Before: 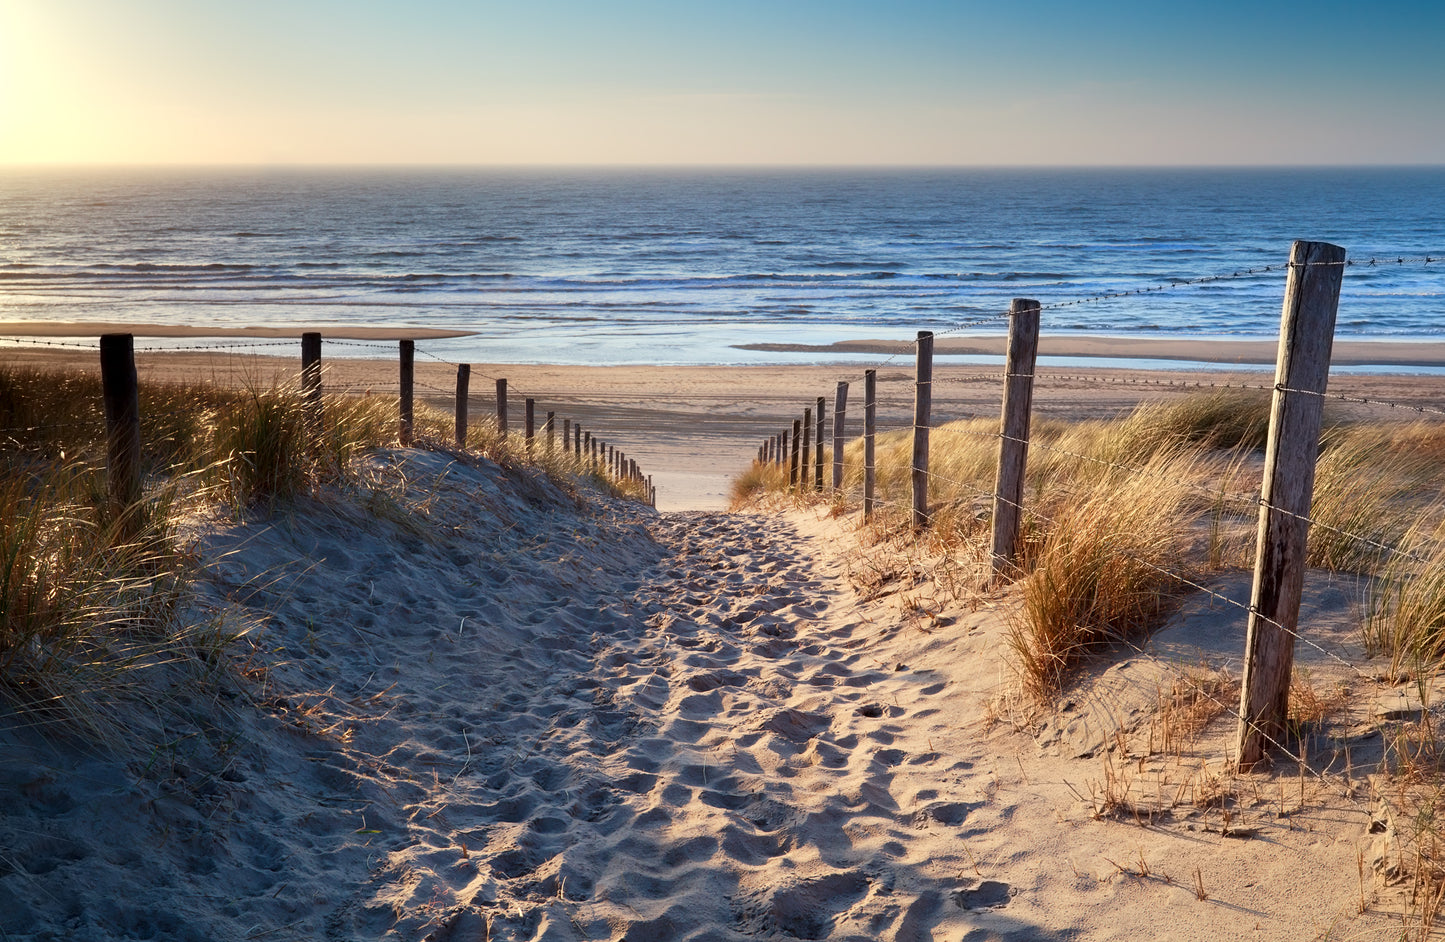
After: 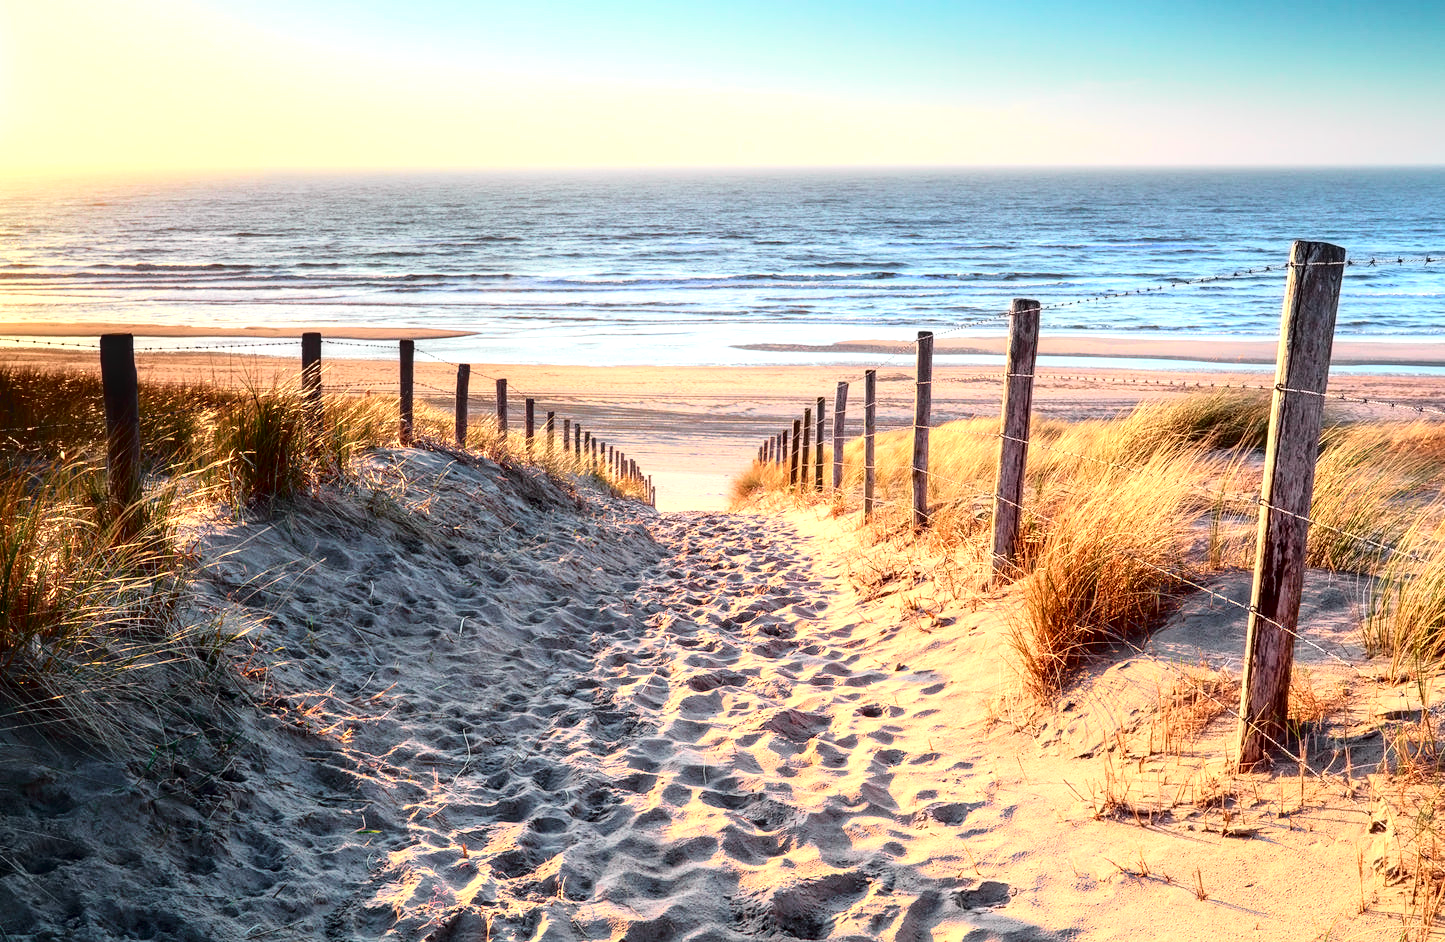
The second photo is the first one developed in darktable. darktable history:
local contrast: detail 130%
tone curve: curves: ch0 [(0, 0.014) (0.17, 0.099) (0.392, 0.438) (0.725, 0.828) (0.872, 0.918) (1, 0.981)]; ch1 [(0, 0) (0.402, 0.36) (0.489, 0.491) (0.5, 0.503) (0.515, 0.52) (0.545, 0.574) (0.615, 0.662) (0.701, 0.725) (1, 1)]; ch2 [(0, 0) (0.42, 0.458) (0.485, 0.499) (0.503, 0.503) (0.531, 0.542) (0.561, 0.594) (0.644, 0.694) (0.717, 0.753) (1, 0.991)], color space Lab, independent channels
exposure: black level correction 0, exposure 0.9 EV, compensate highlight preservation false
